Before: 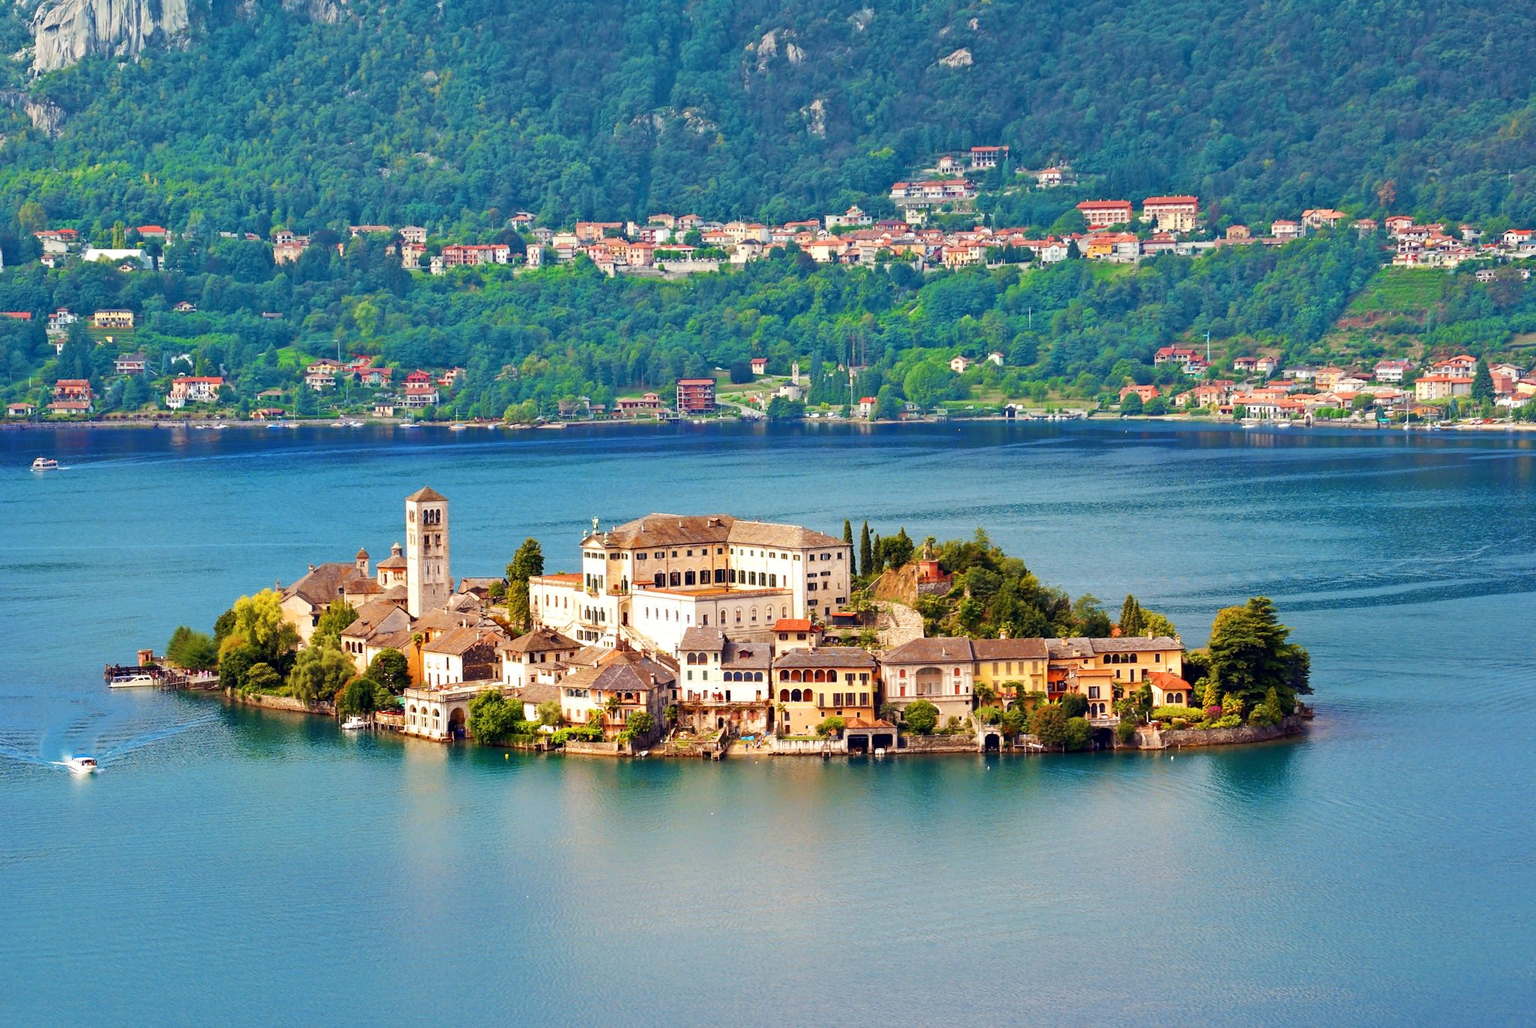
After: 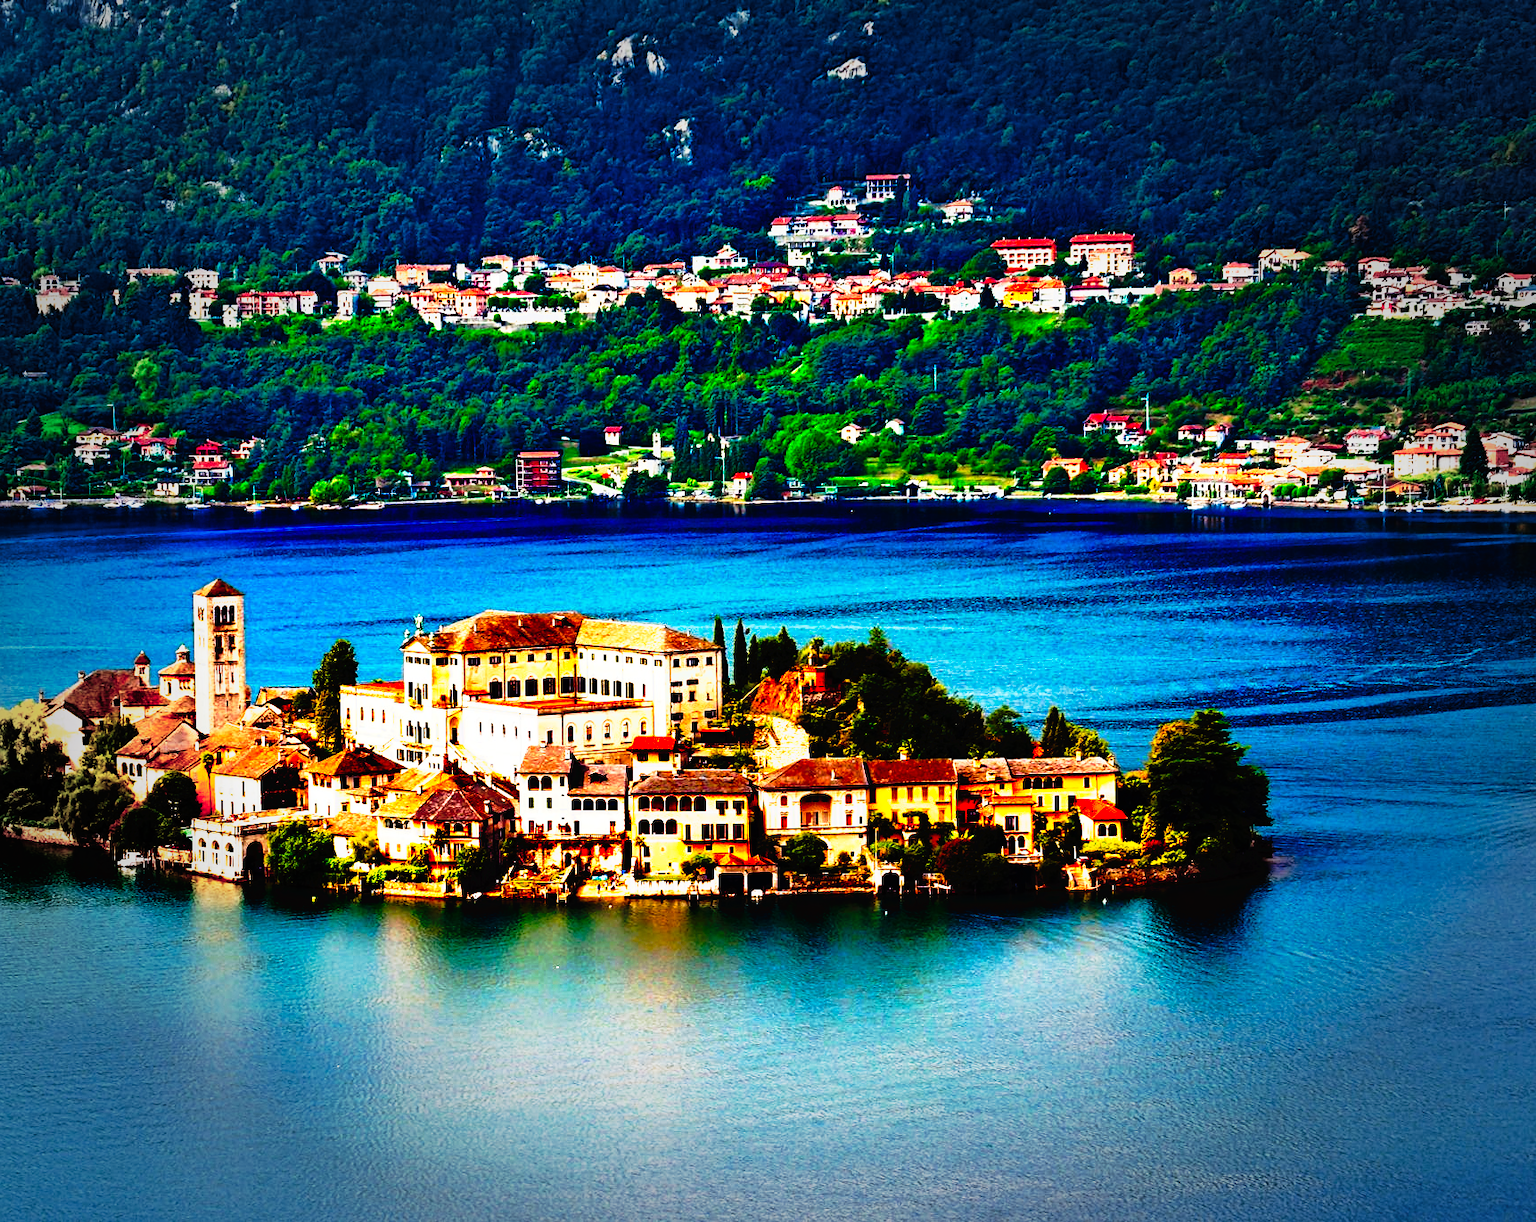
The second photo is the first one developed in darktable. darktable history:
vignetting: fall-off start 65.91%, fall-off radius 39.78%, automatic ratio true, width/height ratio 0.665
crop: left 15.862%
tone curve: curves: ch0 [(0, 0) (0.003, 0.005) (0.011, 0.005) (0.025, 0.006) (0.044, 0.008) (0.069, 0.01) (0.1, 0.012) (0.136, 0.015) (0.177, 0.019) (0.224, 0.017) (0.277, 0.015) (0.335, 0.018) (0.399, 0.043) (0.468, 0.118) (0.543, 0.349) (0.623, 0.591) (0.709, 0.88) (0.801, 0.983) (0.898, 0.973) (1, 1)], preserve colors none
